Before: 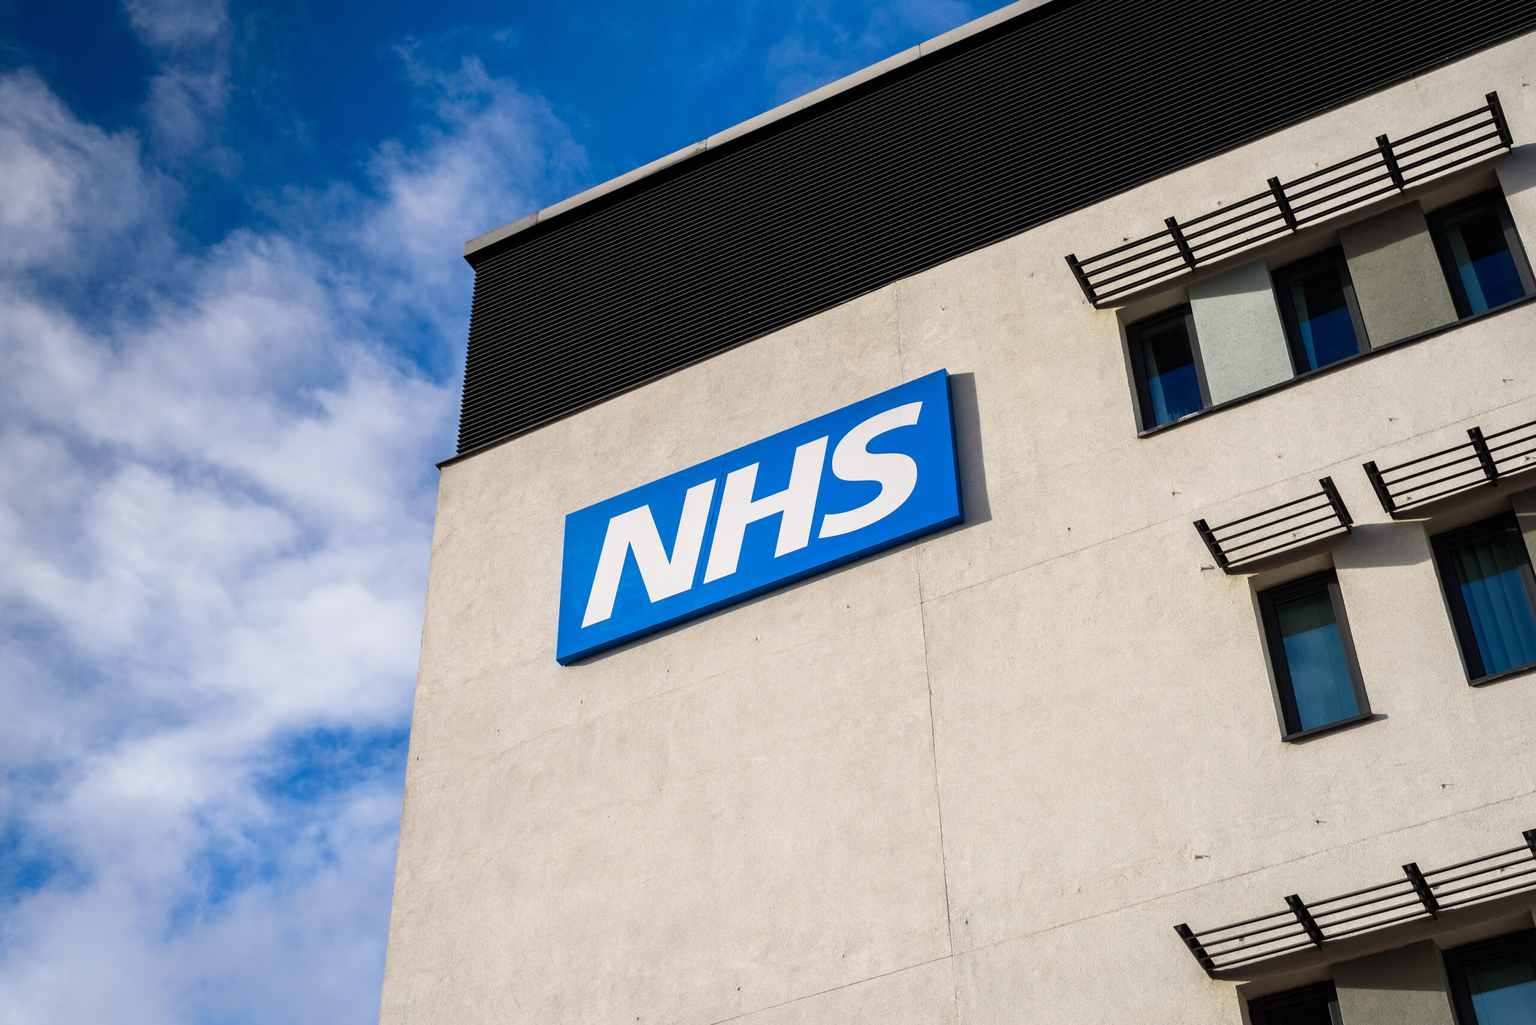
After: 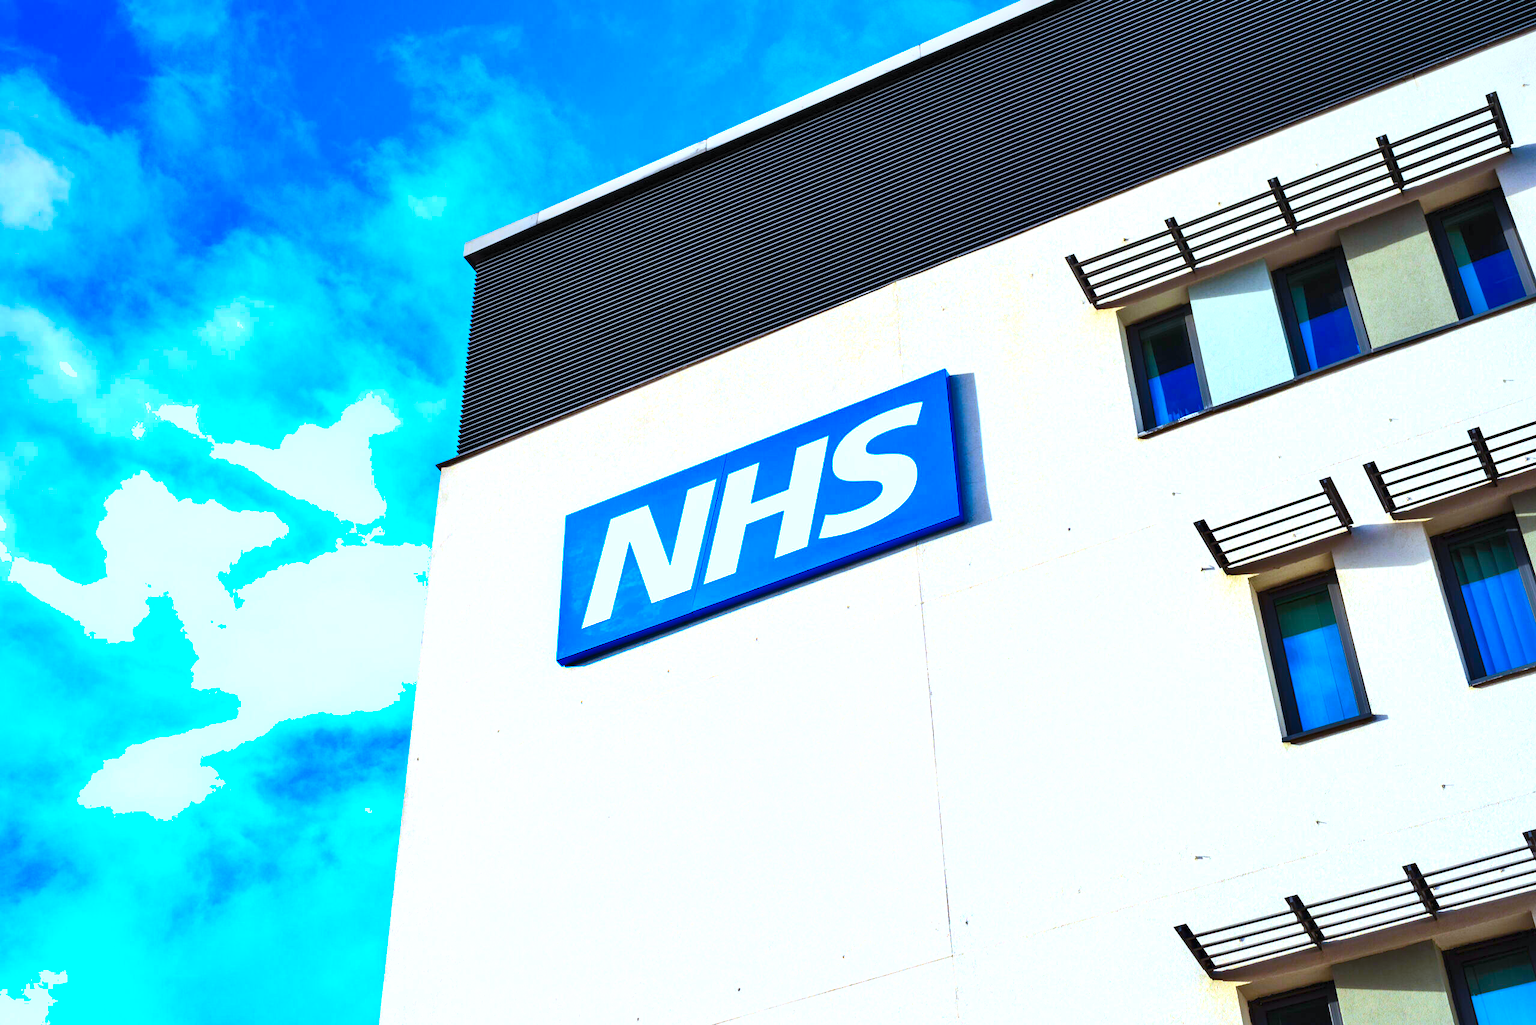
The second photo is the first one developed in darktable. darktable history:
shadows and highlights: soften with gaussian
exposure: exposure 1 EV, compensate highlight preservation false
contrast brightness saturation: contrast 0.2, brightness 0.2, saturation 0.8
tone equalizer: -8 EV 0.06 EV, smoothing diameter 25%, edges refinement/feathering 10, preserve details guided filter
white balance: red 0.924, blue 1.095
color balance rgb: perceptual saturation grading › global saturation 25%, perceptual brilliance grading › mid-tones 10%, perceptual brilliance grading › shadows 15%, global vibrance 20%
